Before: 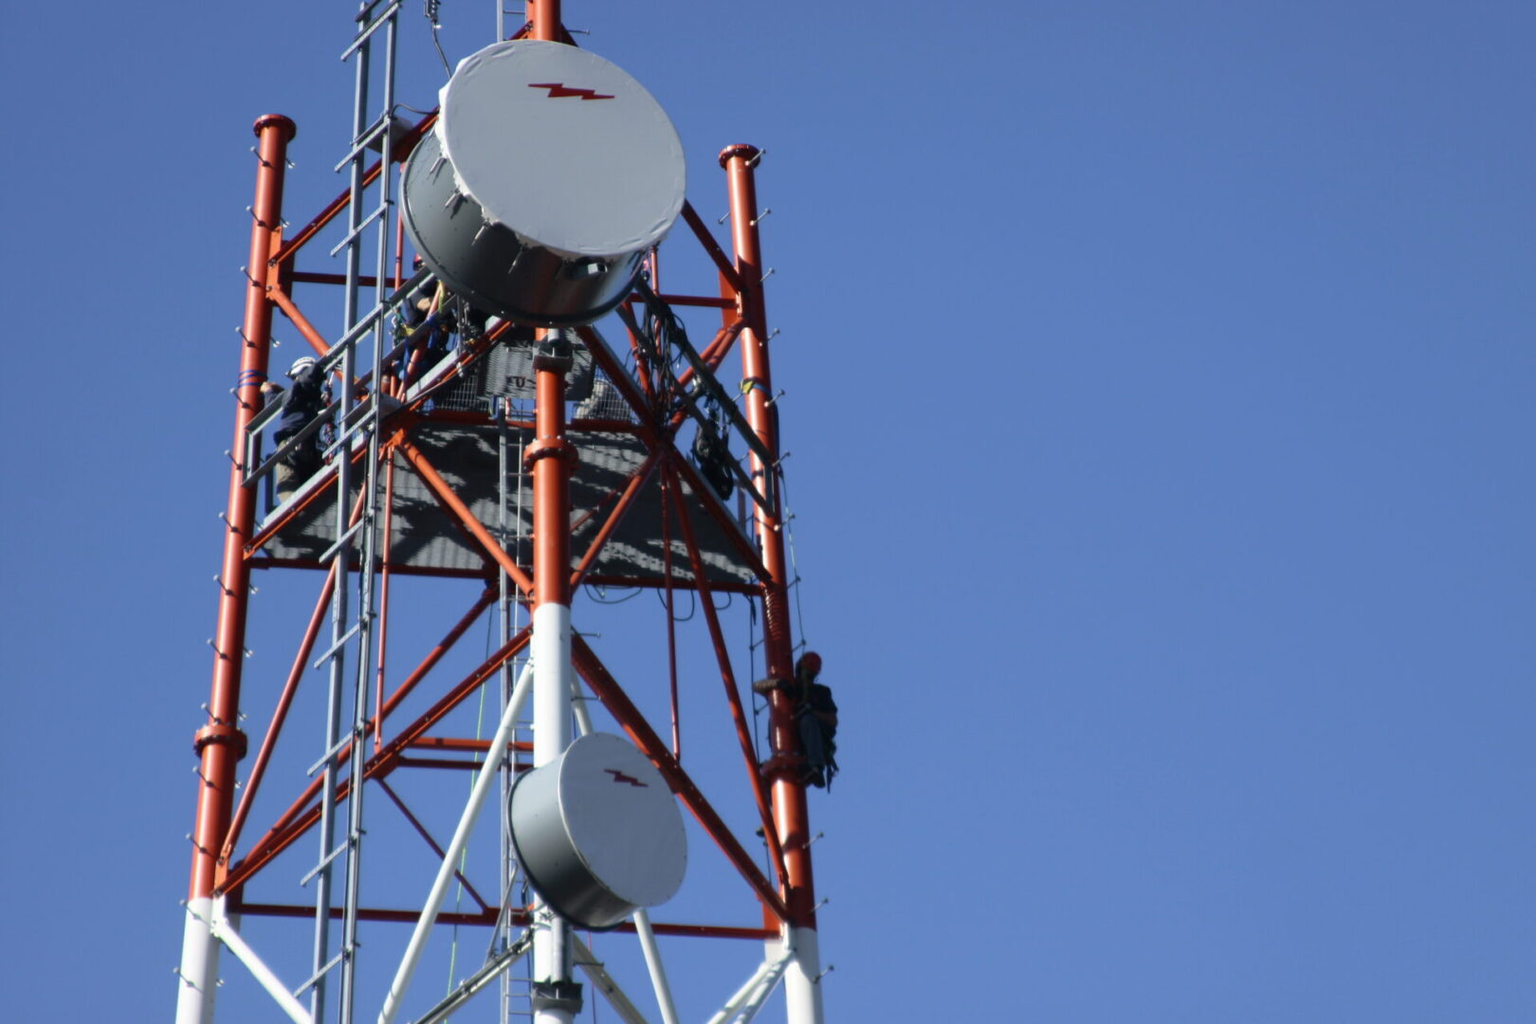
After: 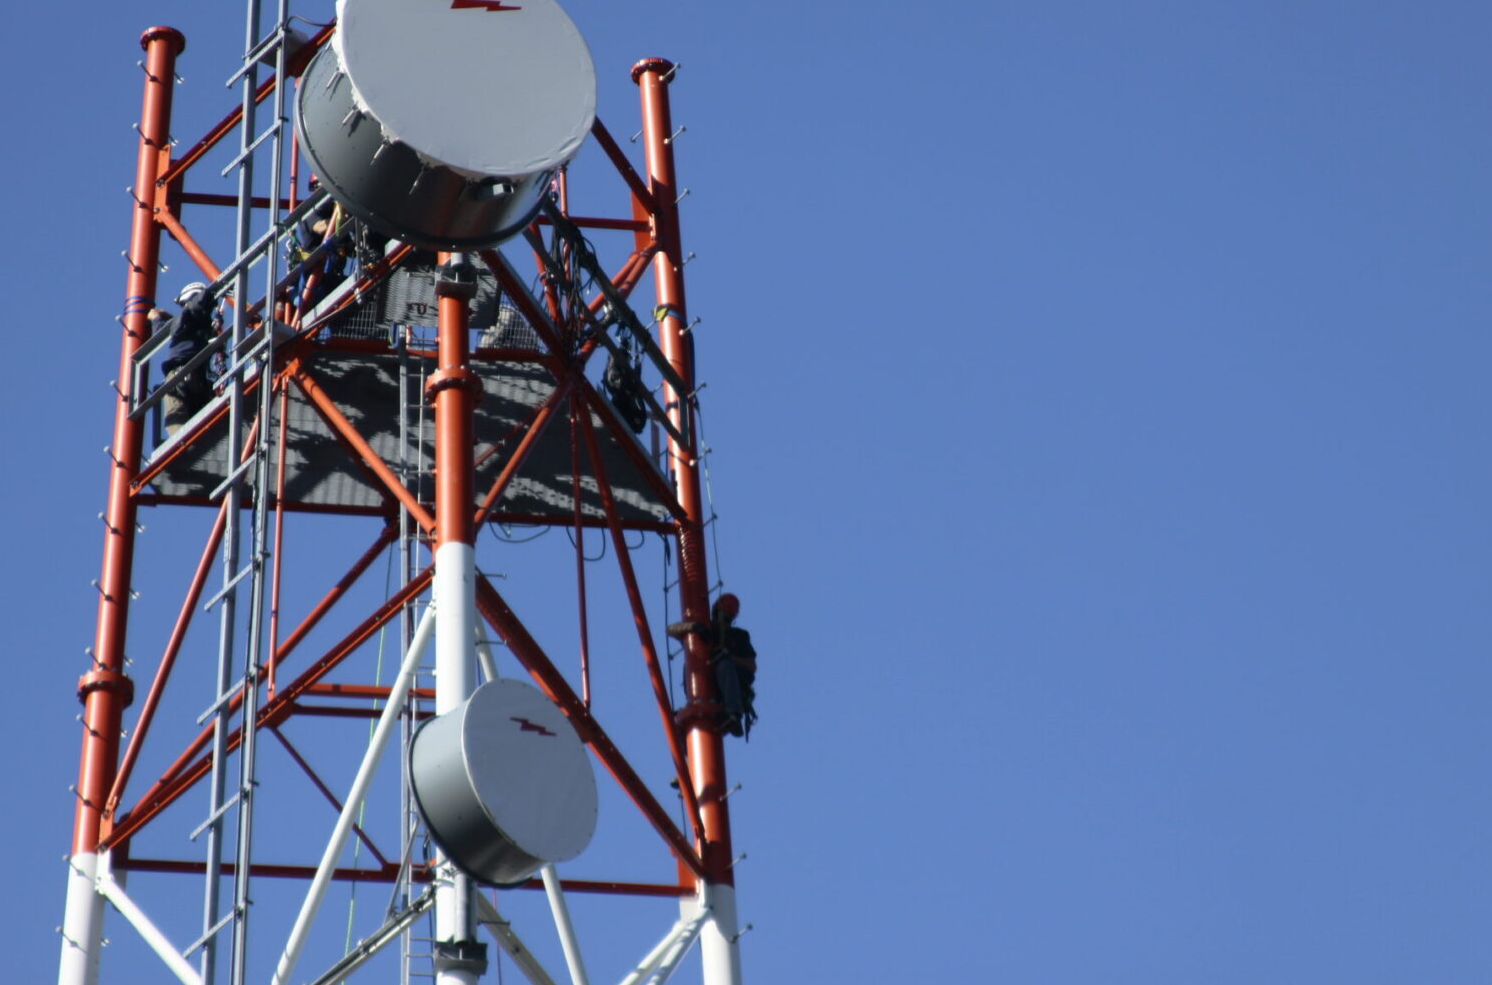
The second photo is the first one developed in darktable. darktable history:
crop and rotate: left 7.901%, top 8.773%
